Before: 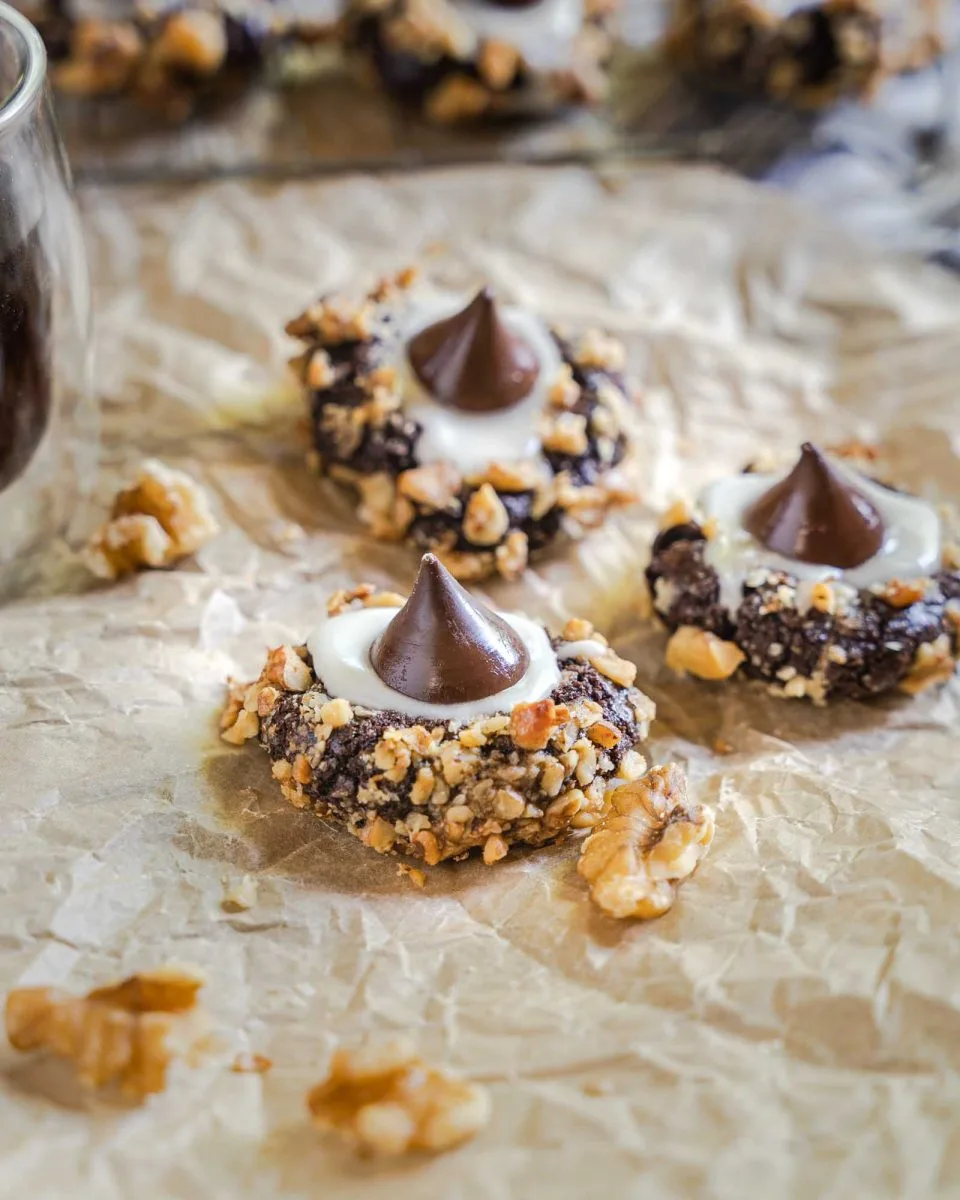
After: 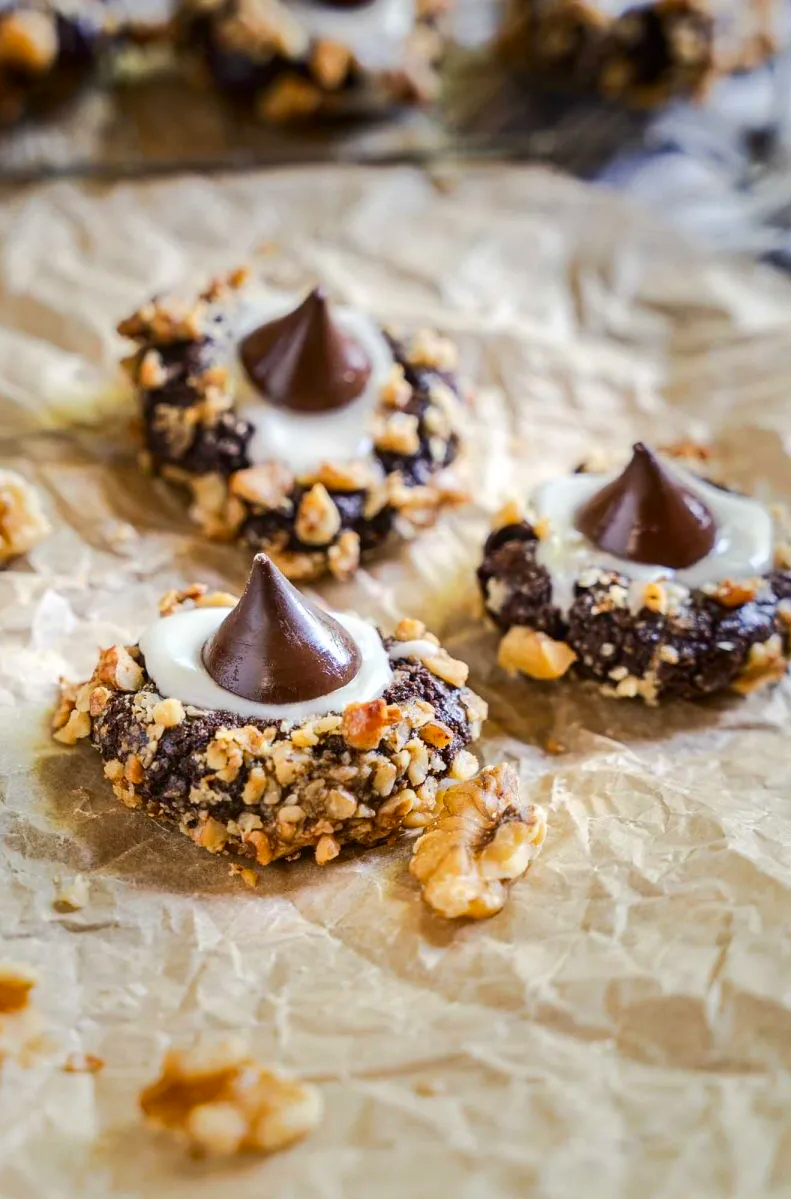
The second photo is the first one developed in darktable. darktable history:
crop: left 17.582%, bottom 0.031%
contrast brightness saturation: contrast 0.13, brightness -0.05, saturation 0.16
